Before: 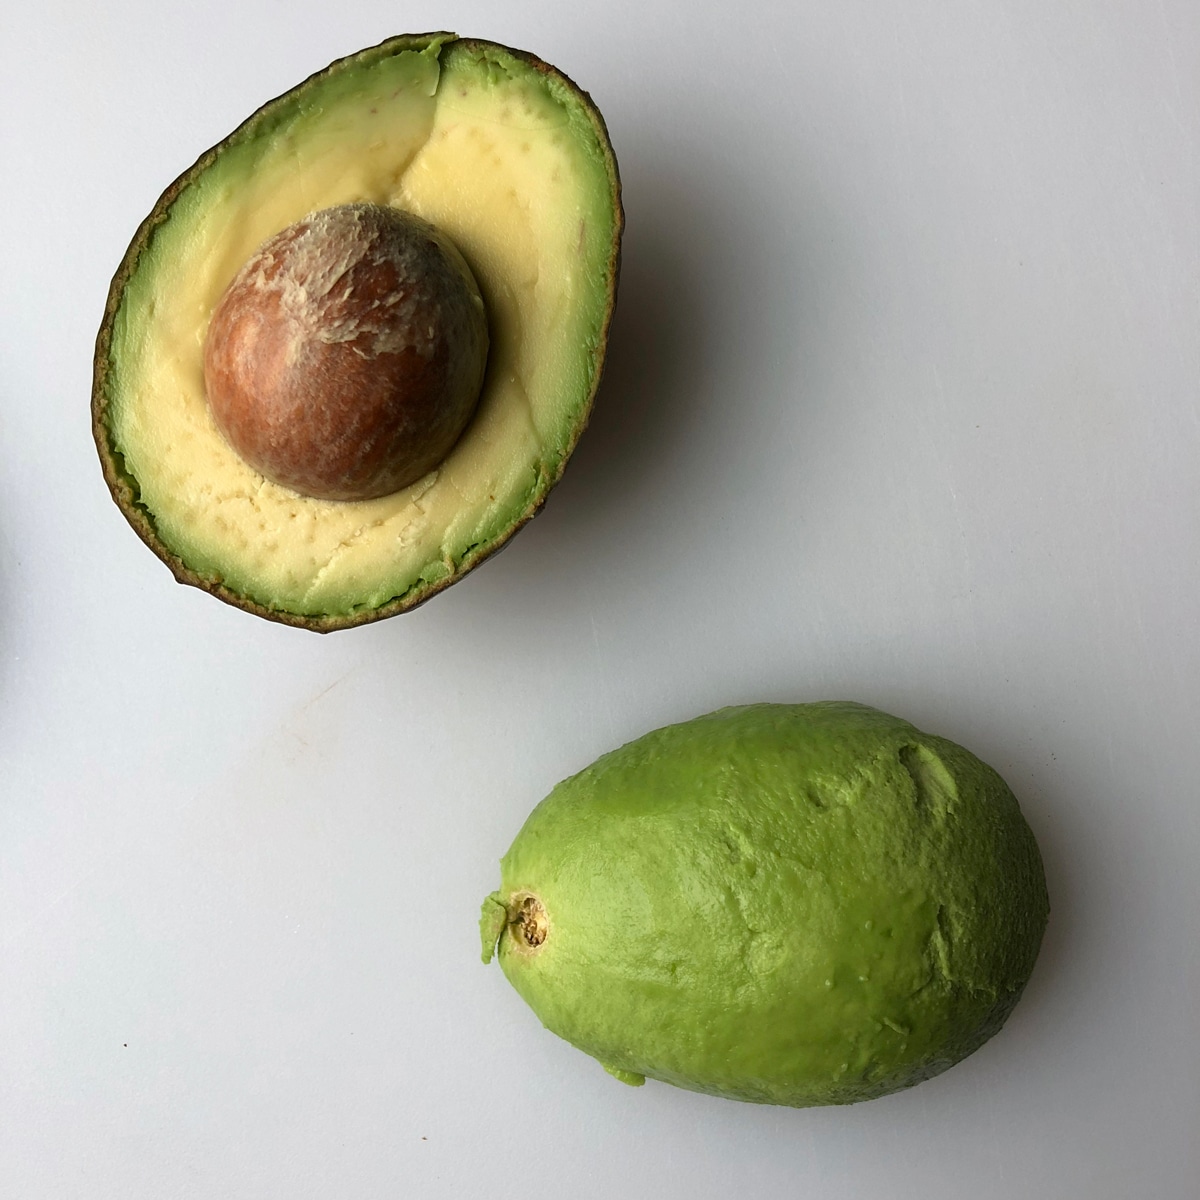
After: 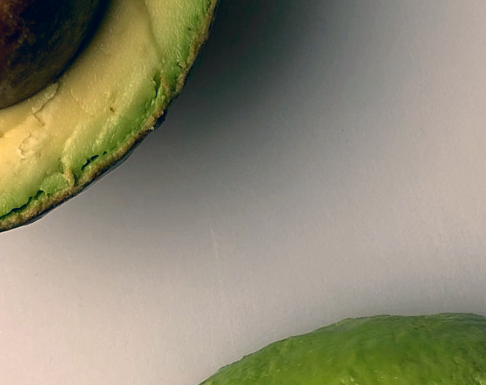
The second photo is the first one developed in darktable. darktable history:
crop: left 31.707%, top 32.35%, right 27.758%, bottom 35.494%
color balance rgb: global offset › luminance -0.496%, perceptual saturation grading › global saturation 0.609%
color correction: highlights a* 10.36, highlights b* 14.3, shadows a* -9.76, shadows b* -15.1
